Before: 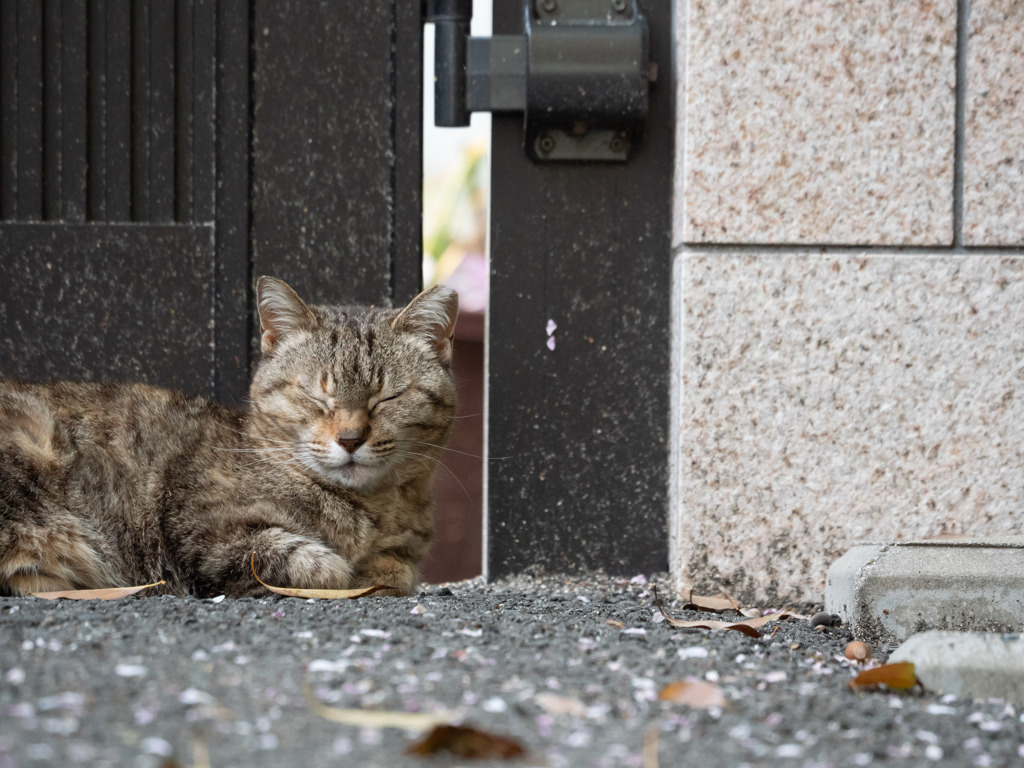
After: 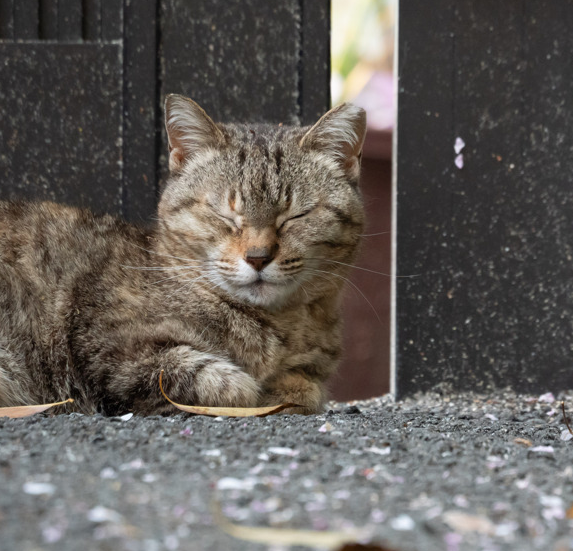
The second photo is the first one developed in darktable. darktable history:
crop: left 9.082%, top 23.779%, right 34.887%, bottom 4.411%
